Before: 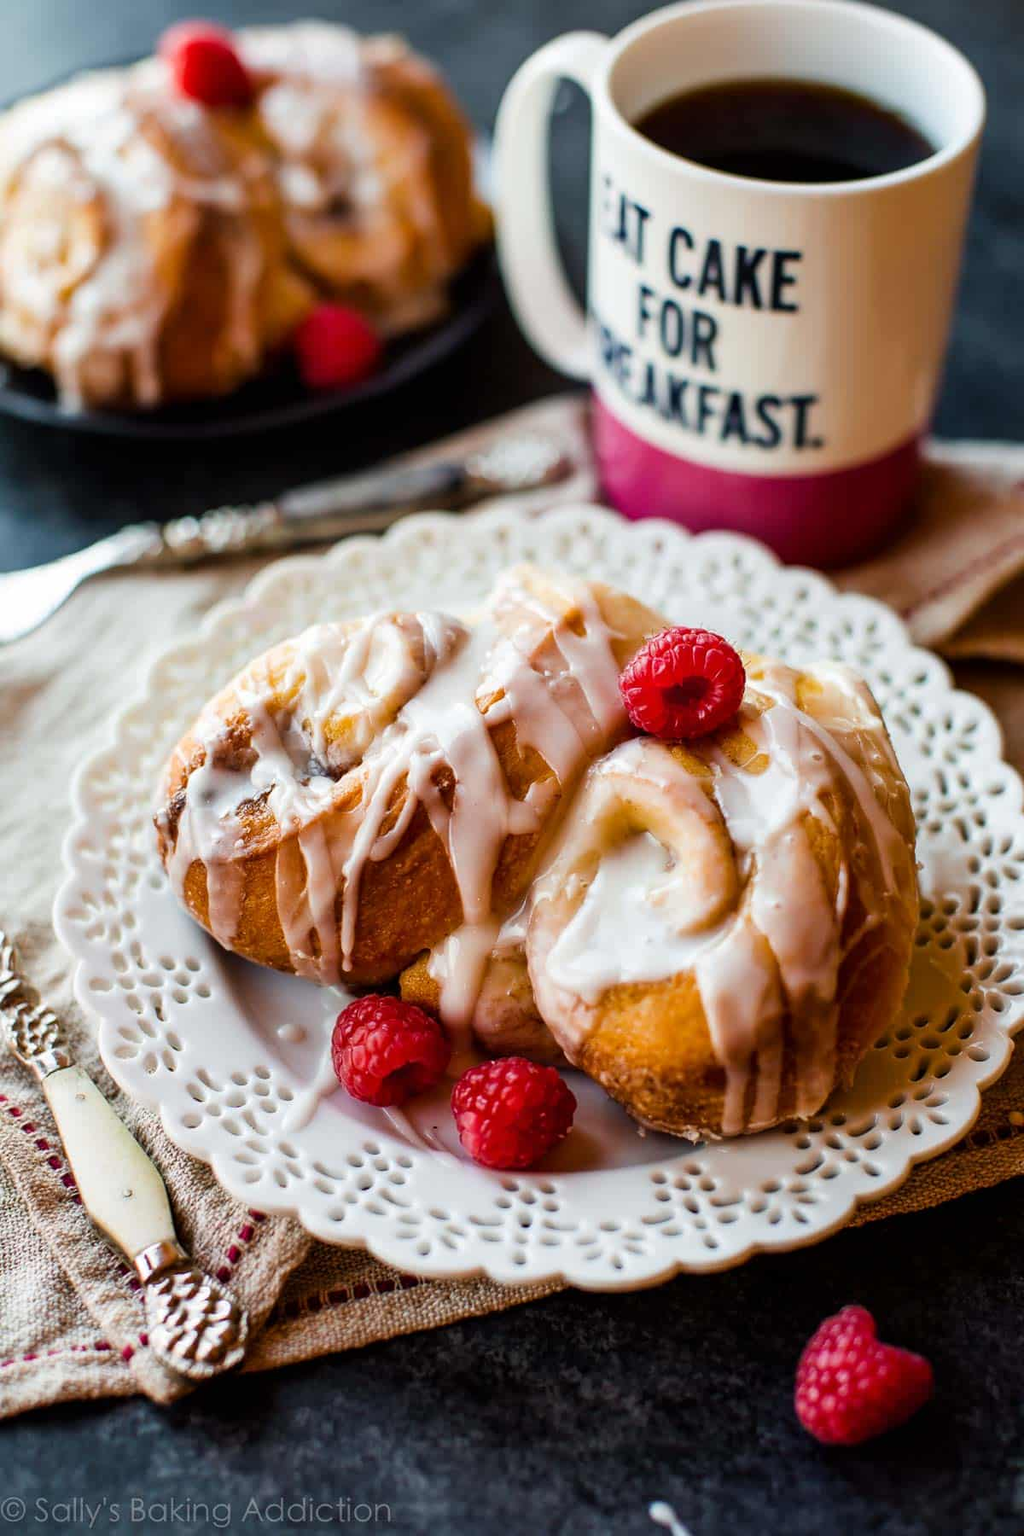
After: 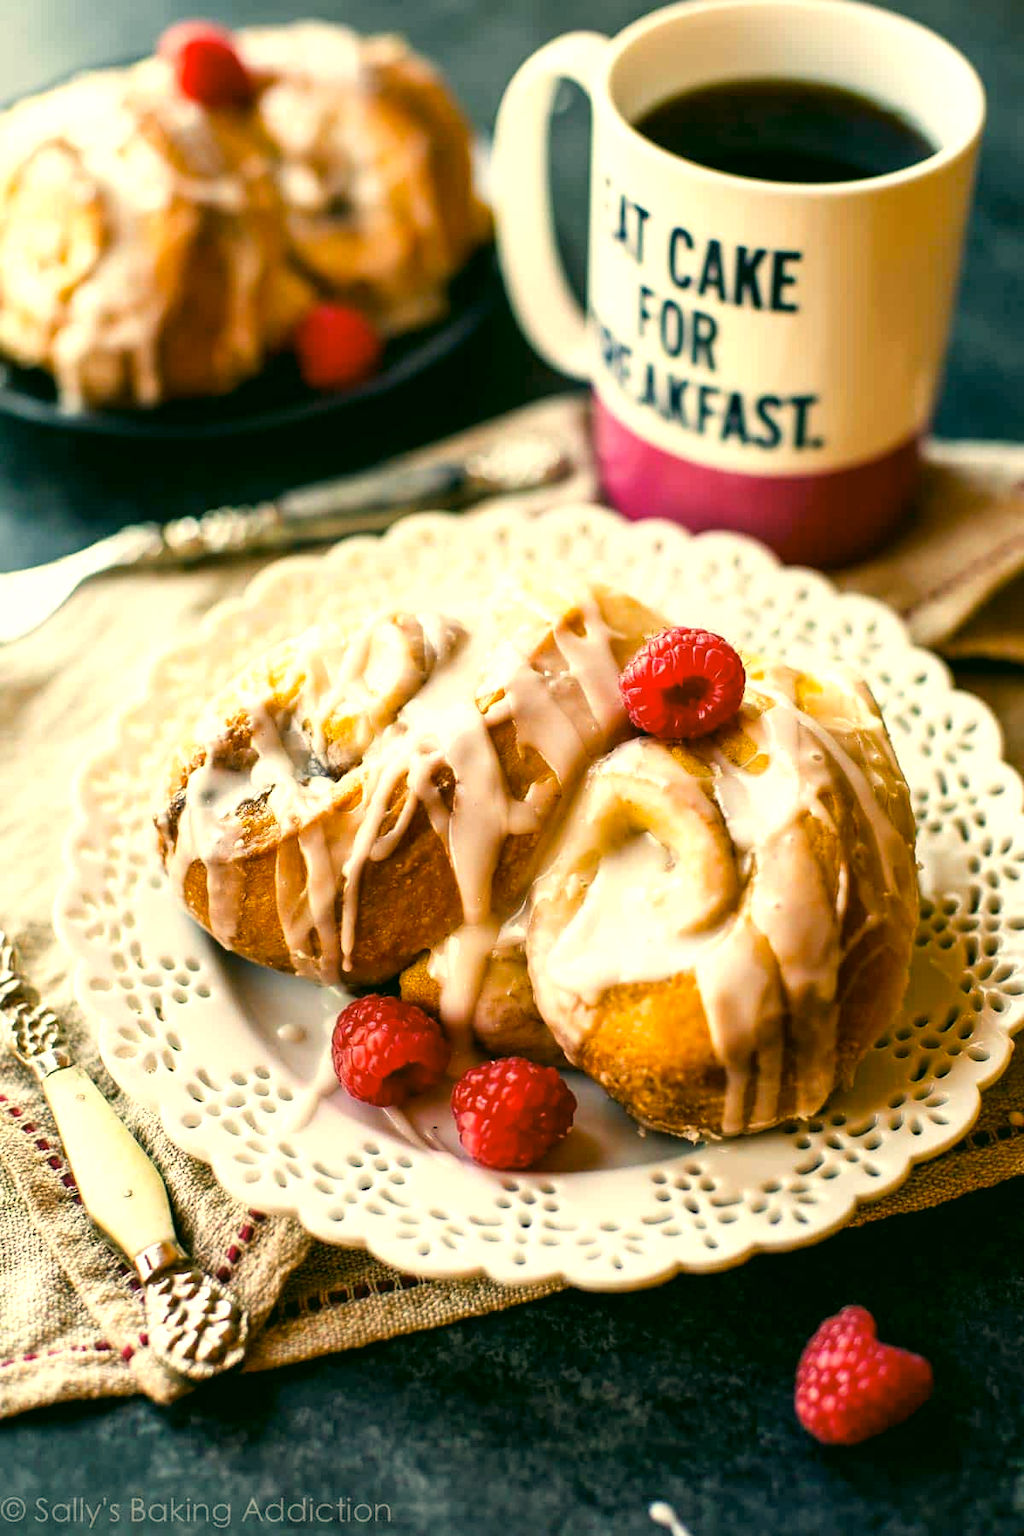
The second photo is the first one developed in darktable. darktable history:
exposure: exposure 0.61 EV, compensate highlight preservation false
color correction: highlights a* 5.06, highlights b* 24.85, shadows a* -16.28, shadows b* 3.88
